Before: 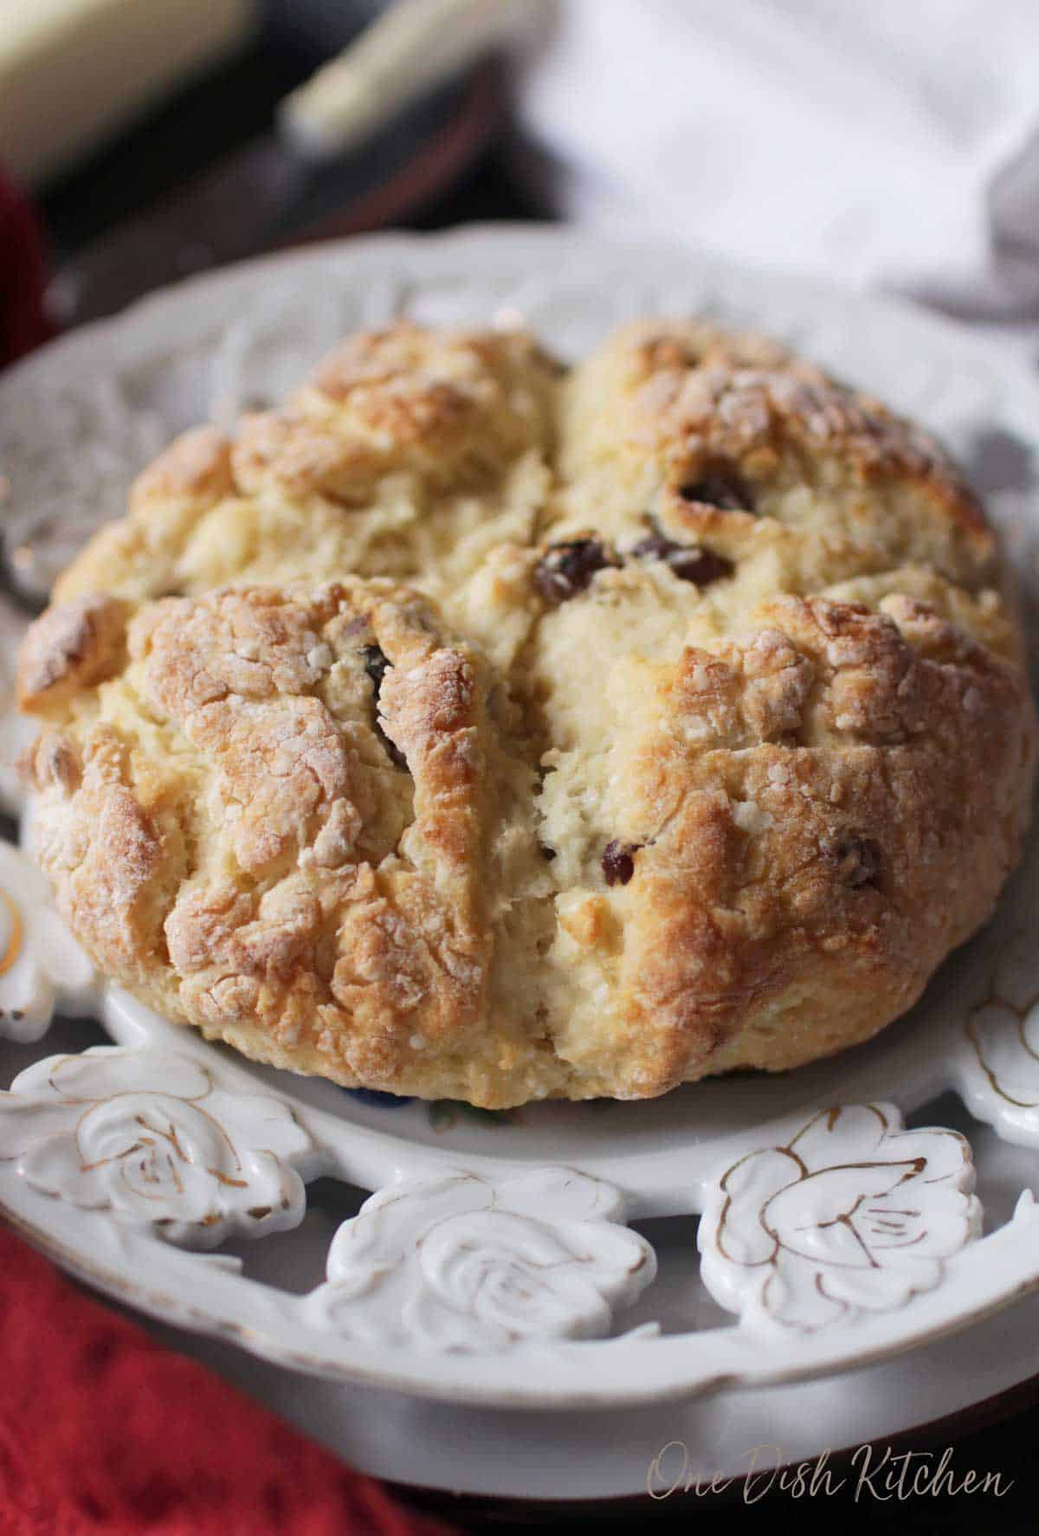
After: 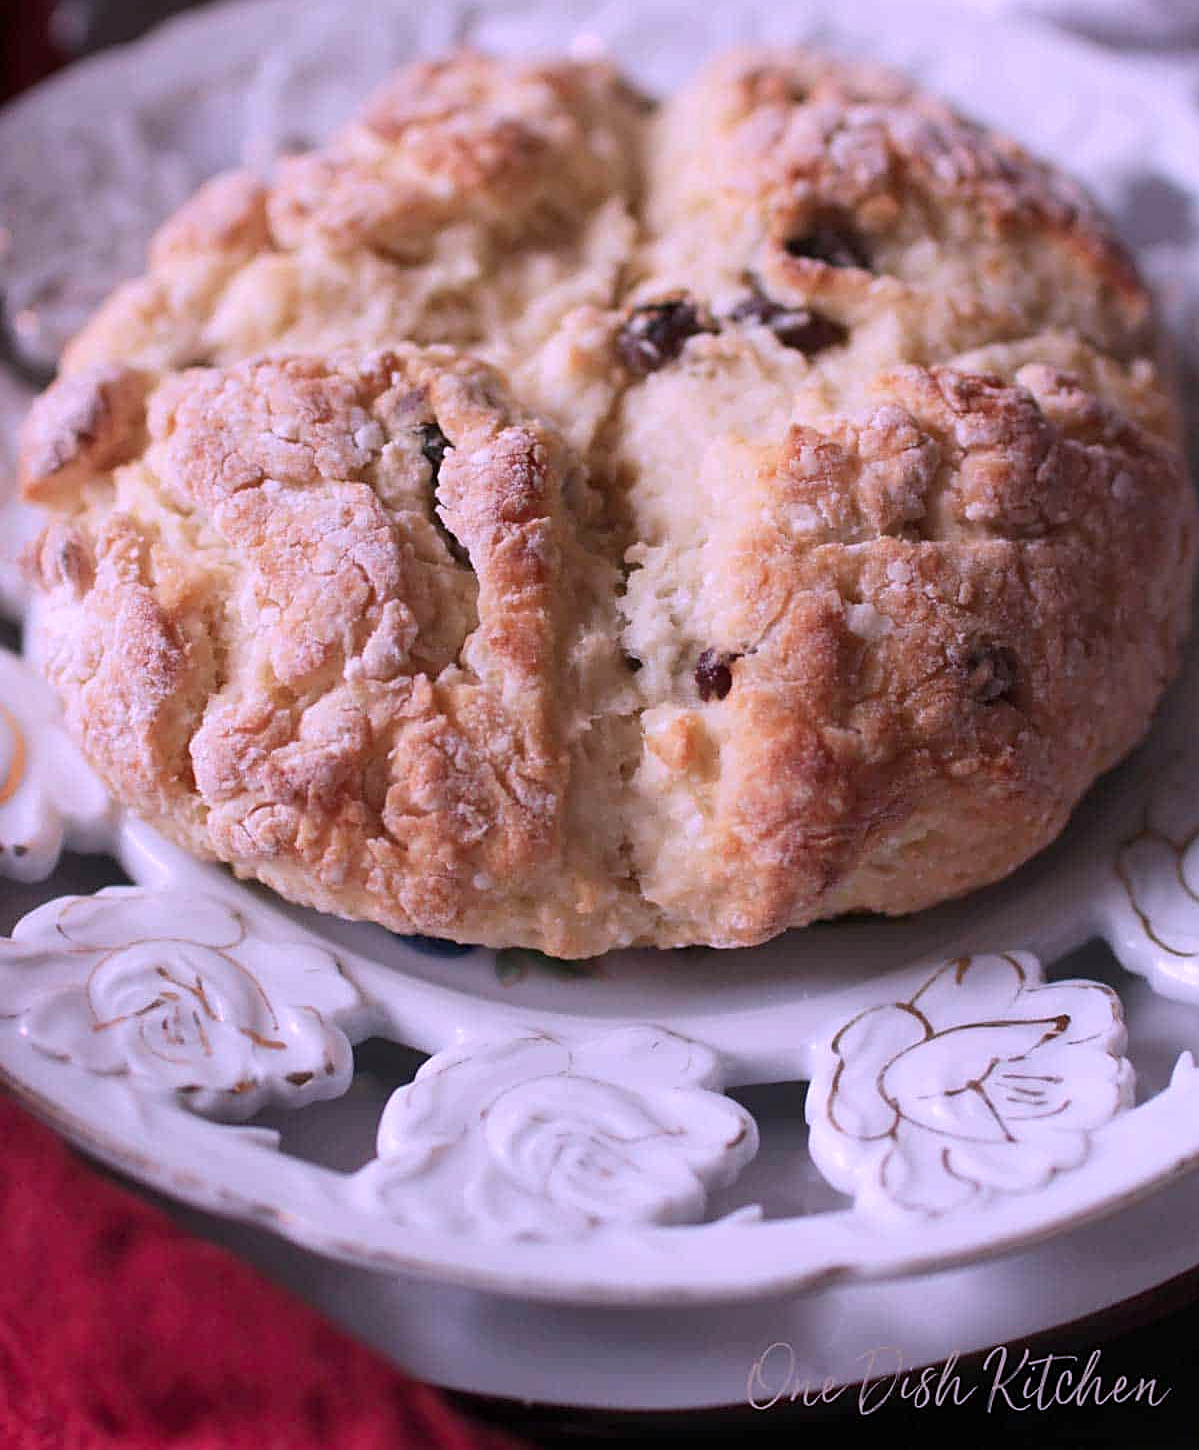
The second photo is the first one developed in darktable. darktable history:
color correction: highlights a* 15.07, highlights b* -24.49
sharpen: on, module defaults
crop and rotate: top 18.233%
